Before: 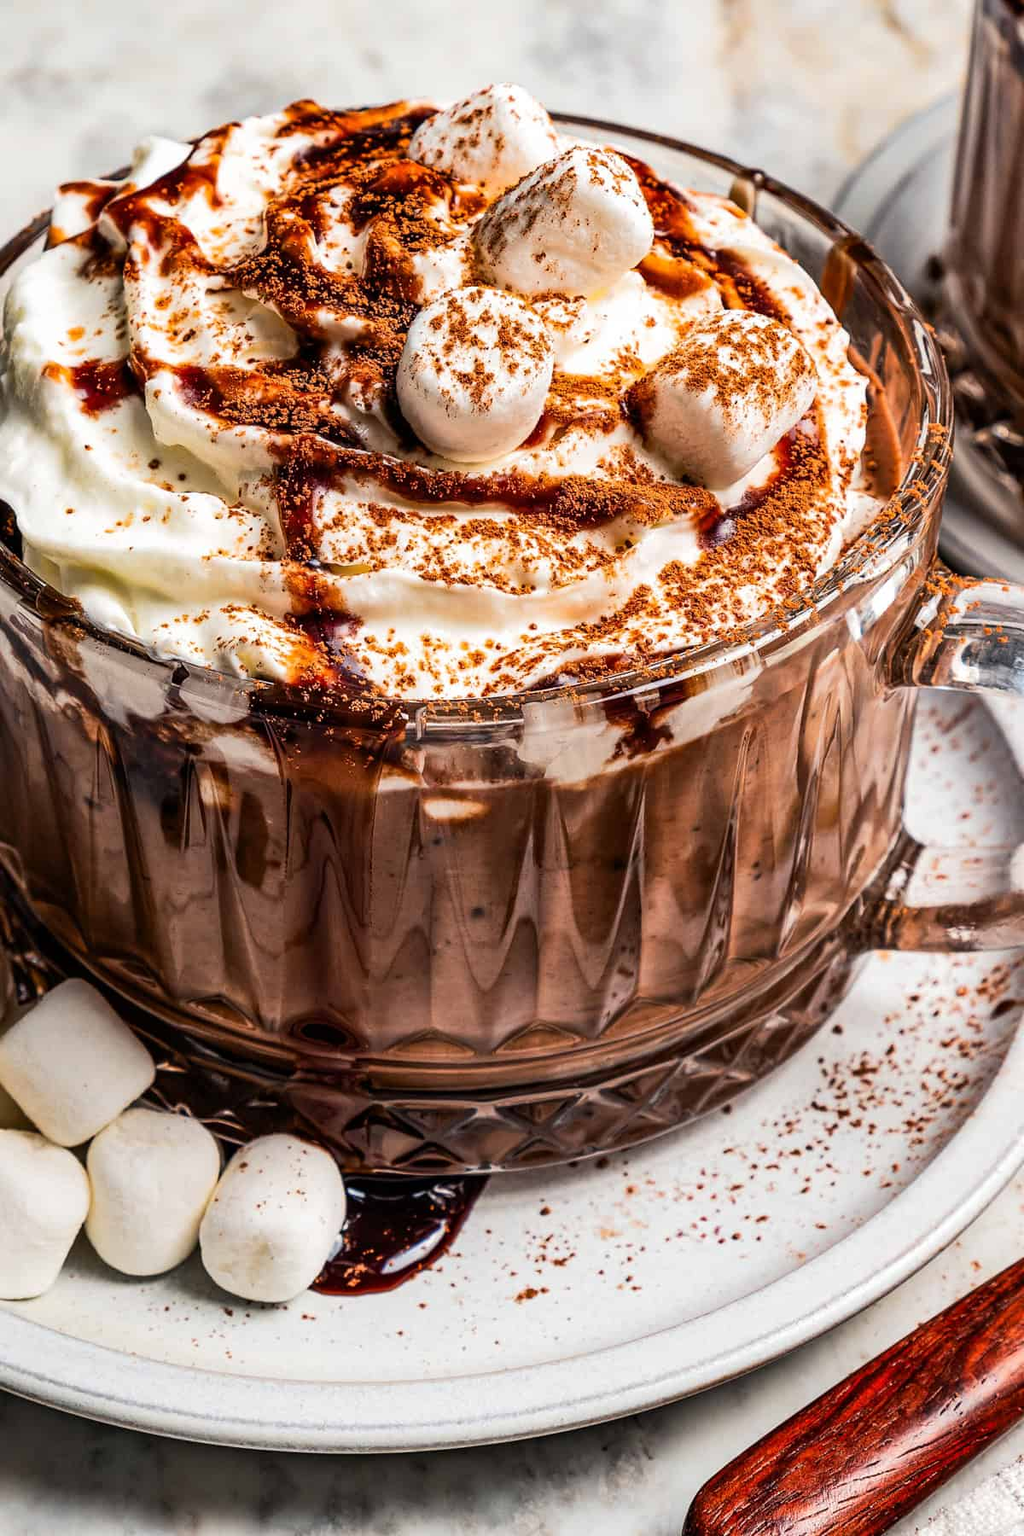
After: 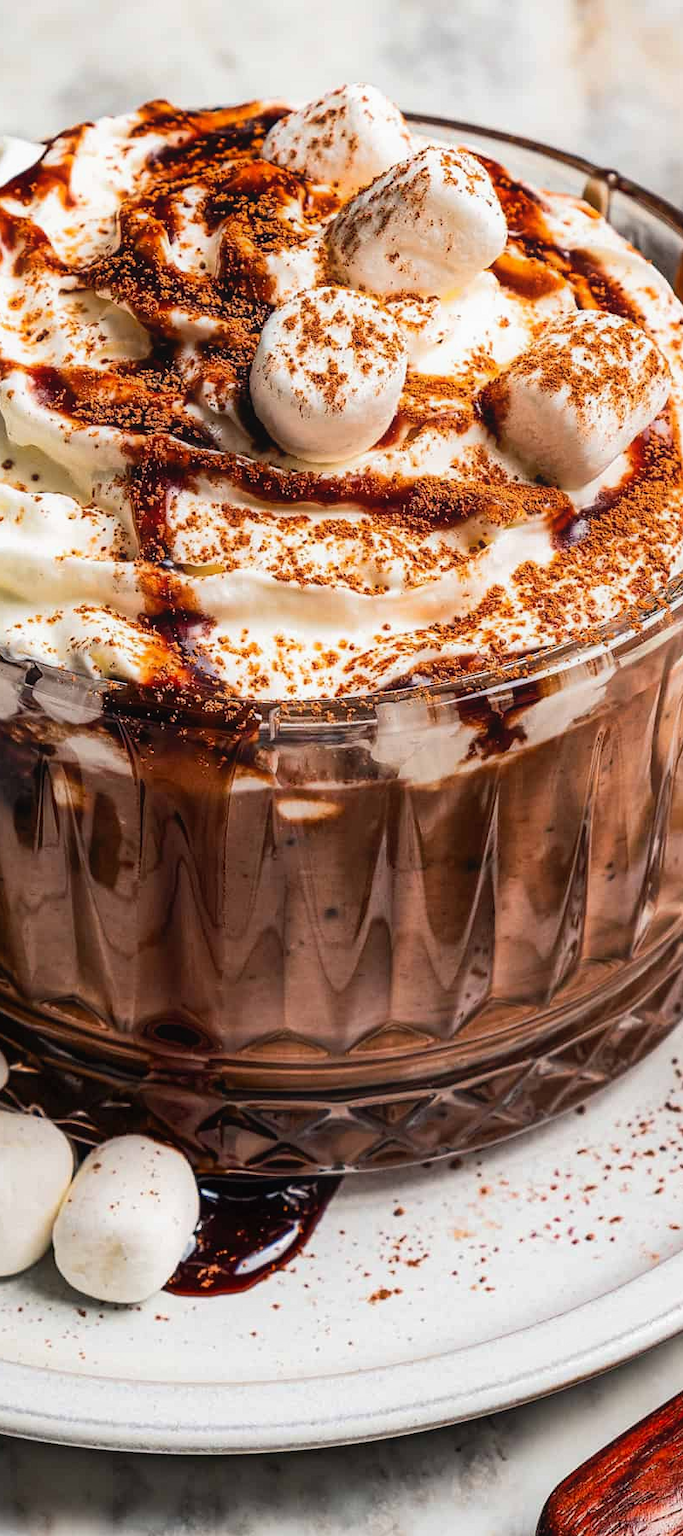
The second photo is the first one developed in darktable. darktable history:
contrast equalizer: octaves 7, y [[0.5, 0.488, 0.462, 0.461, 0.491, 0.5], [0.5 ×6], [0.5 ×6], [0 ×6], [0 ×6]]
crop and rotate: left 14.368%, right 18.955%
